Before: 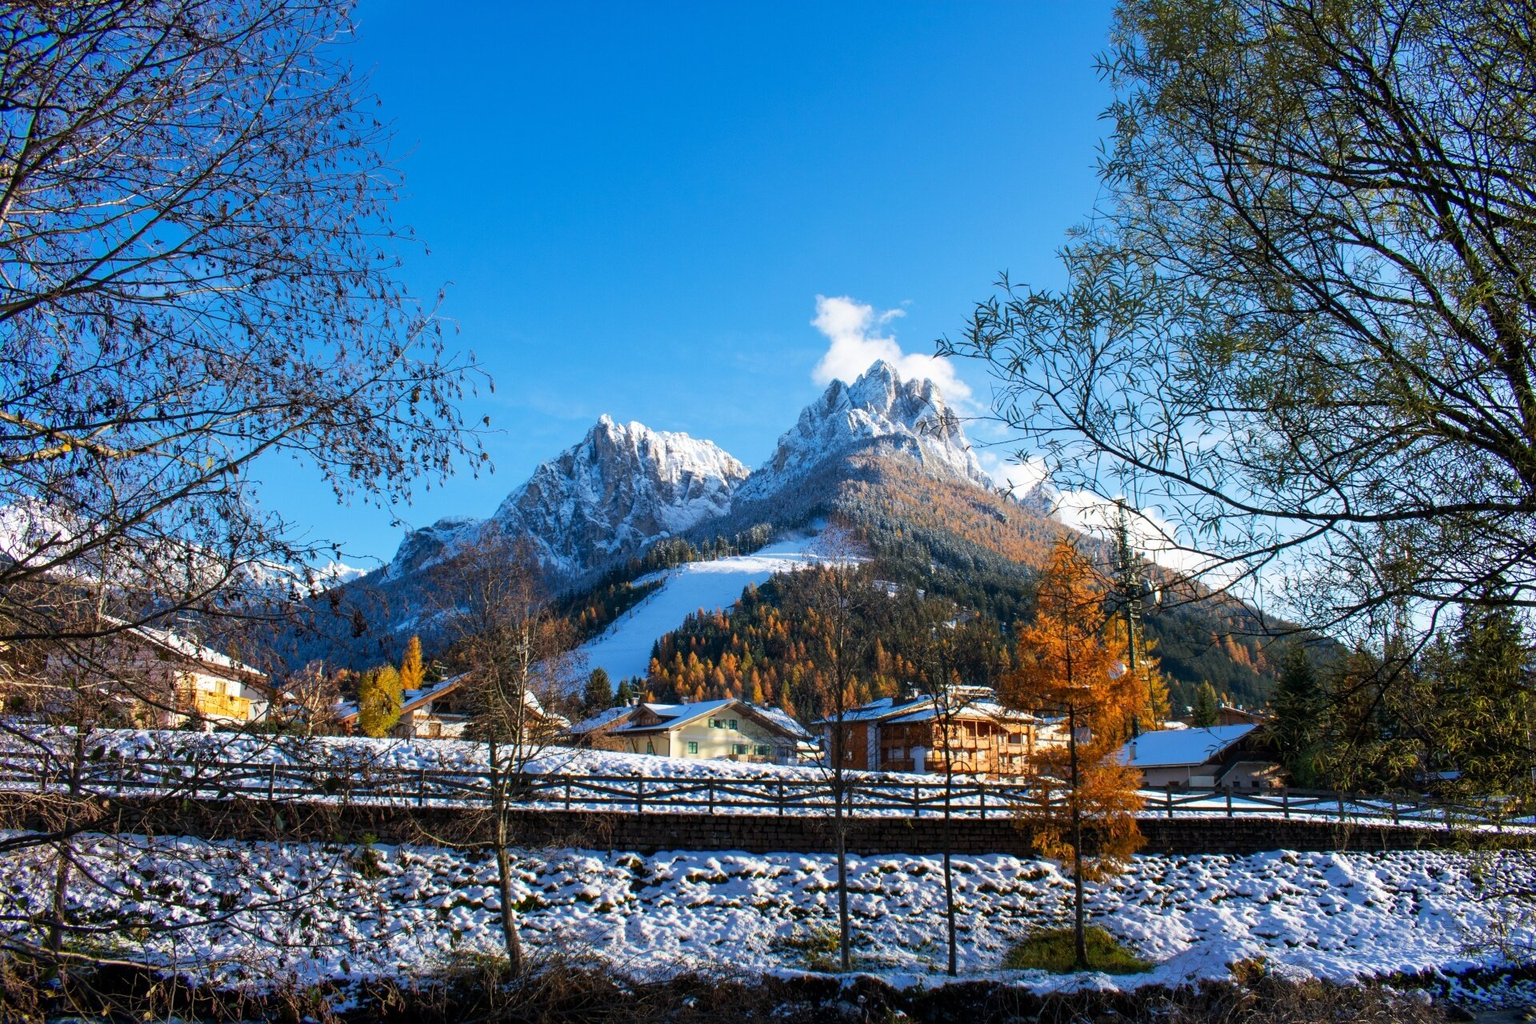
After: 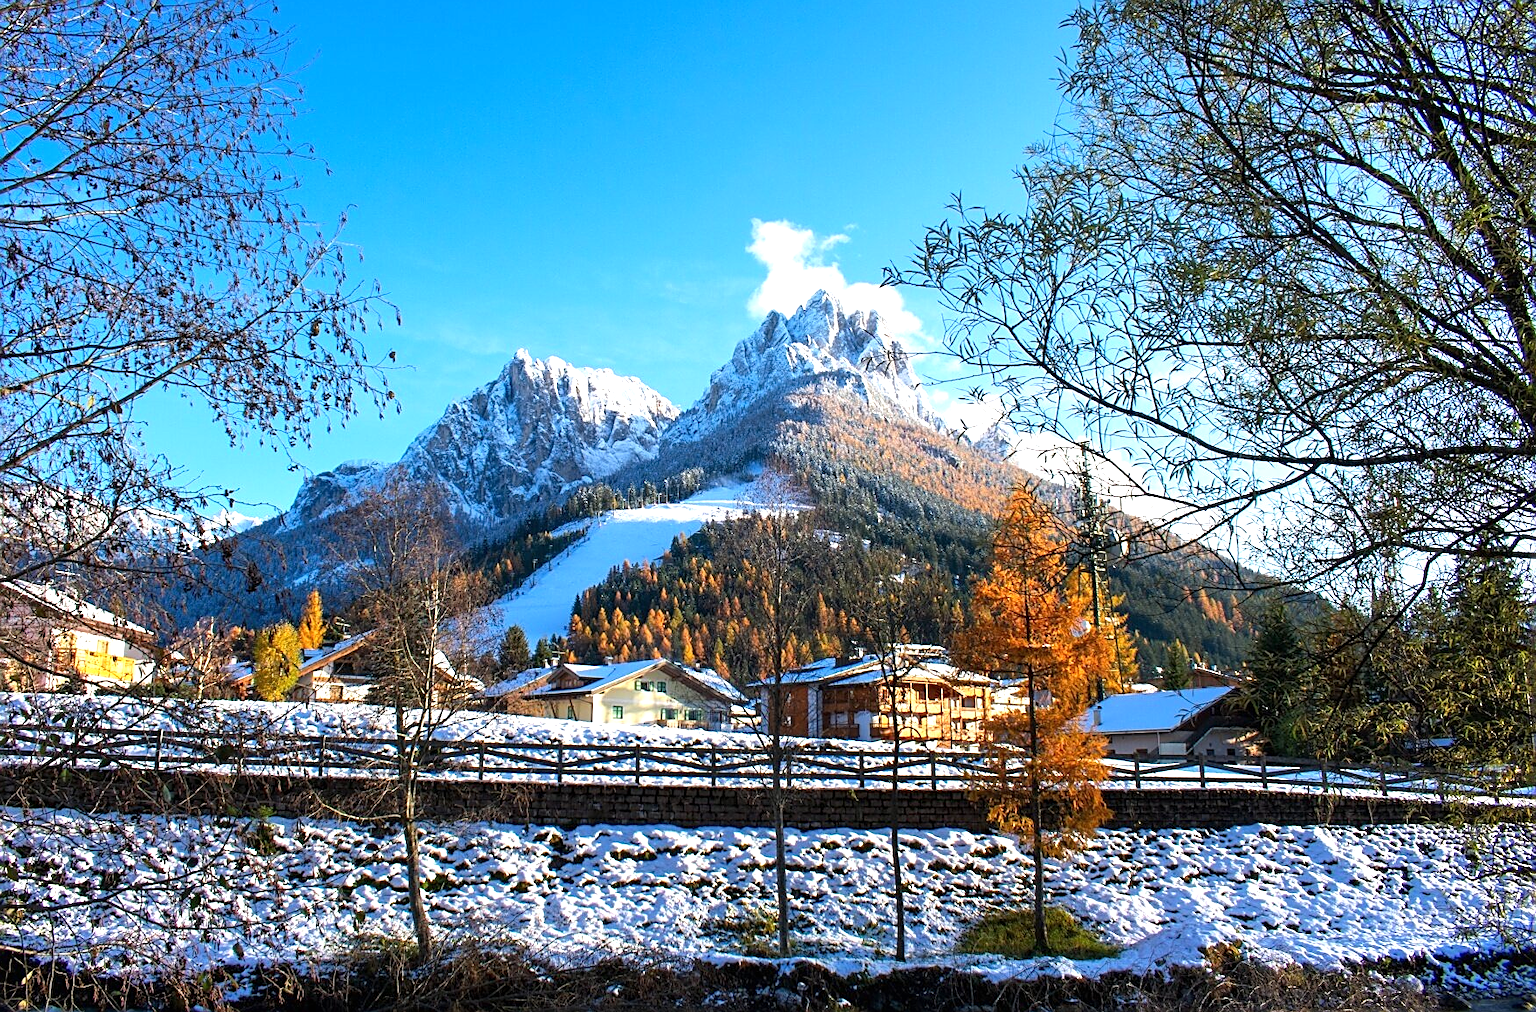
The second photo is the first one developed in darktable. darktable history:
exposure: black level correction 0, exposure 0.7 EV, compensate exposure bias true, compensate highlight preservation false
sharpen: amount 0.55
crop and rotate: left 8.262%, top 9.226%
